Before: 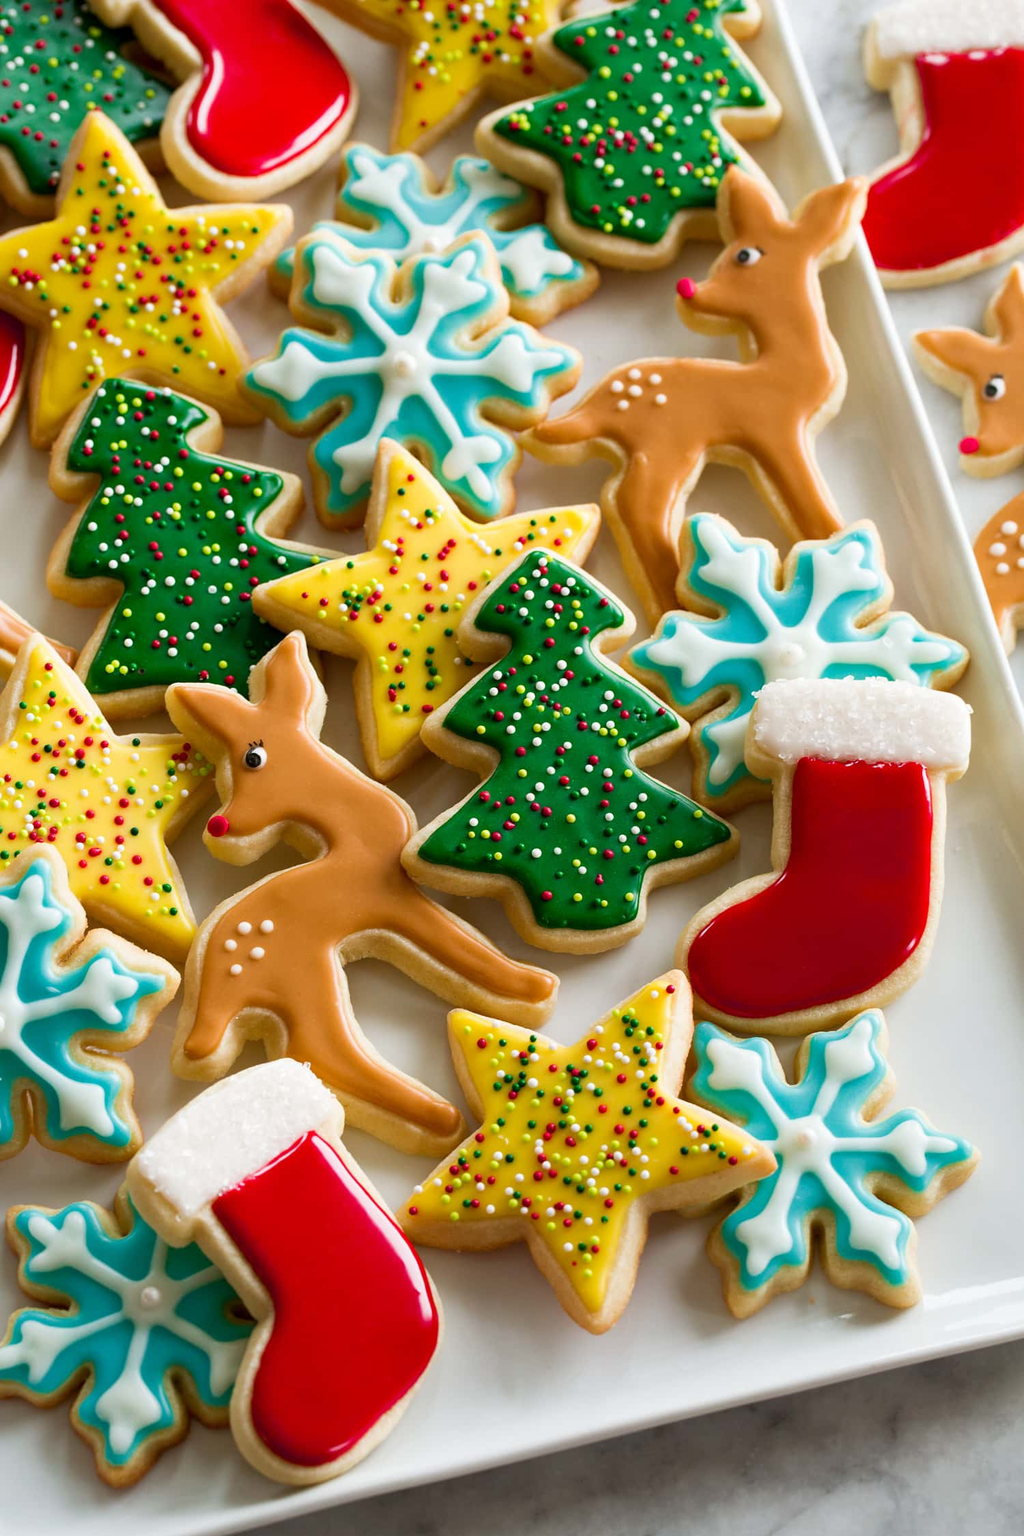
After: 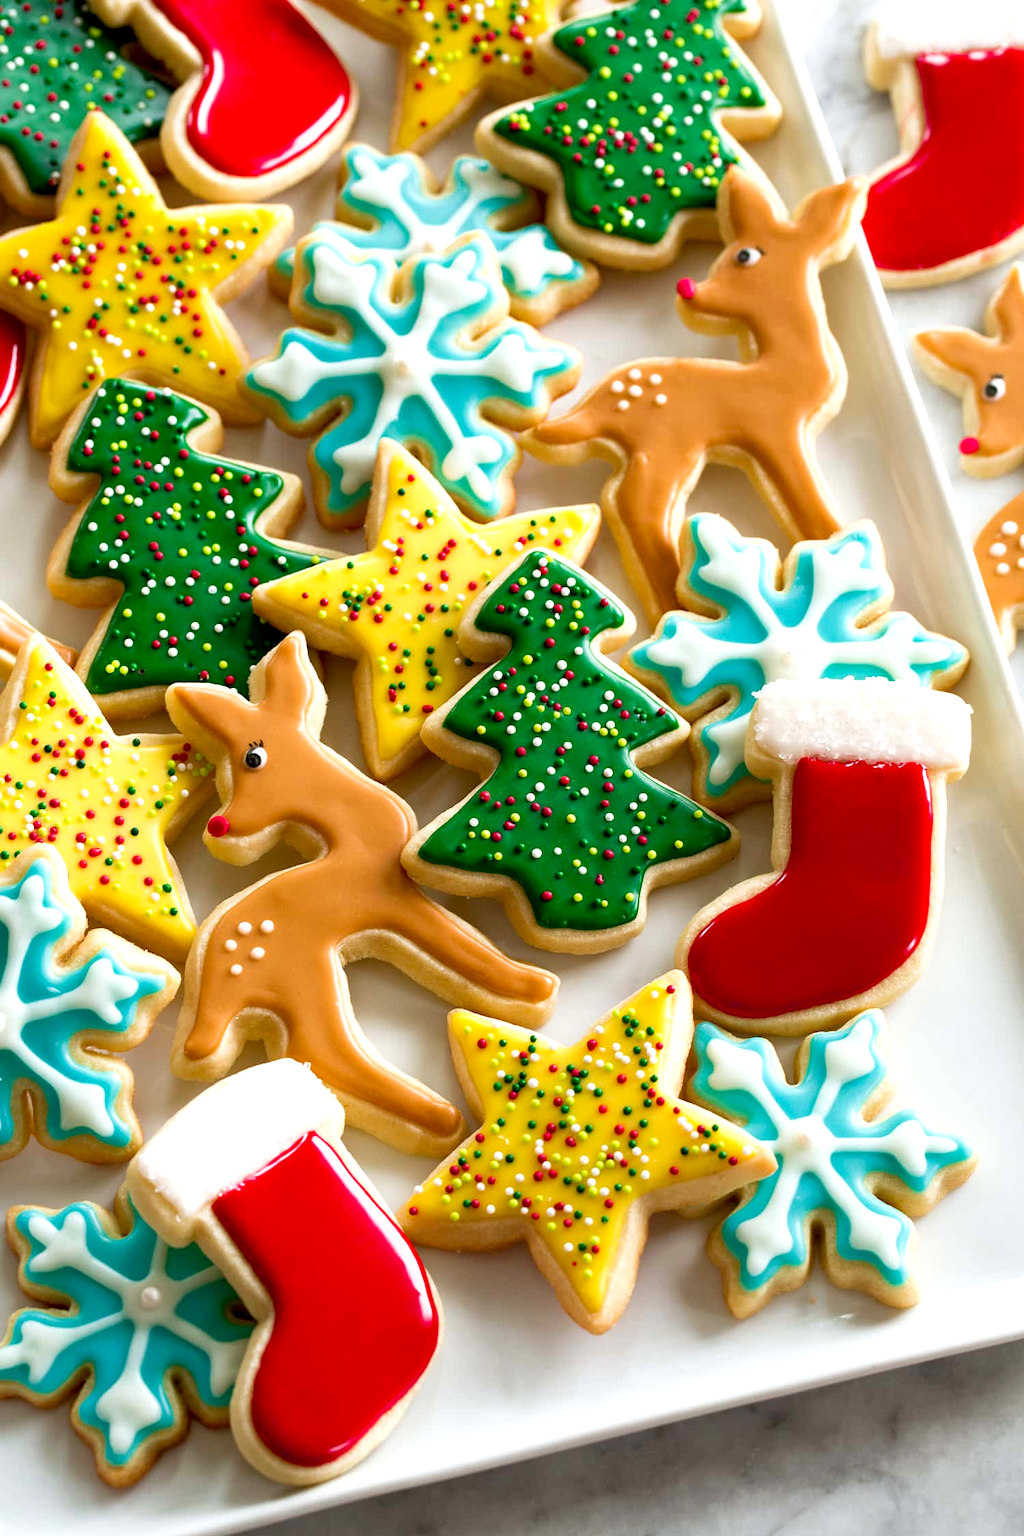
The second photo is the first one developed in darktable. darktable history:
exposure: black level correction 0.004, exposure 0.416 EV, compensate exposure bias true, compensate highlight preservation false
